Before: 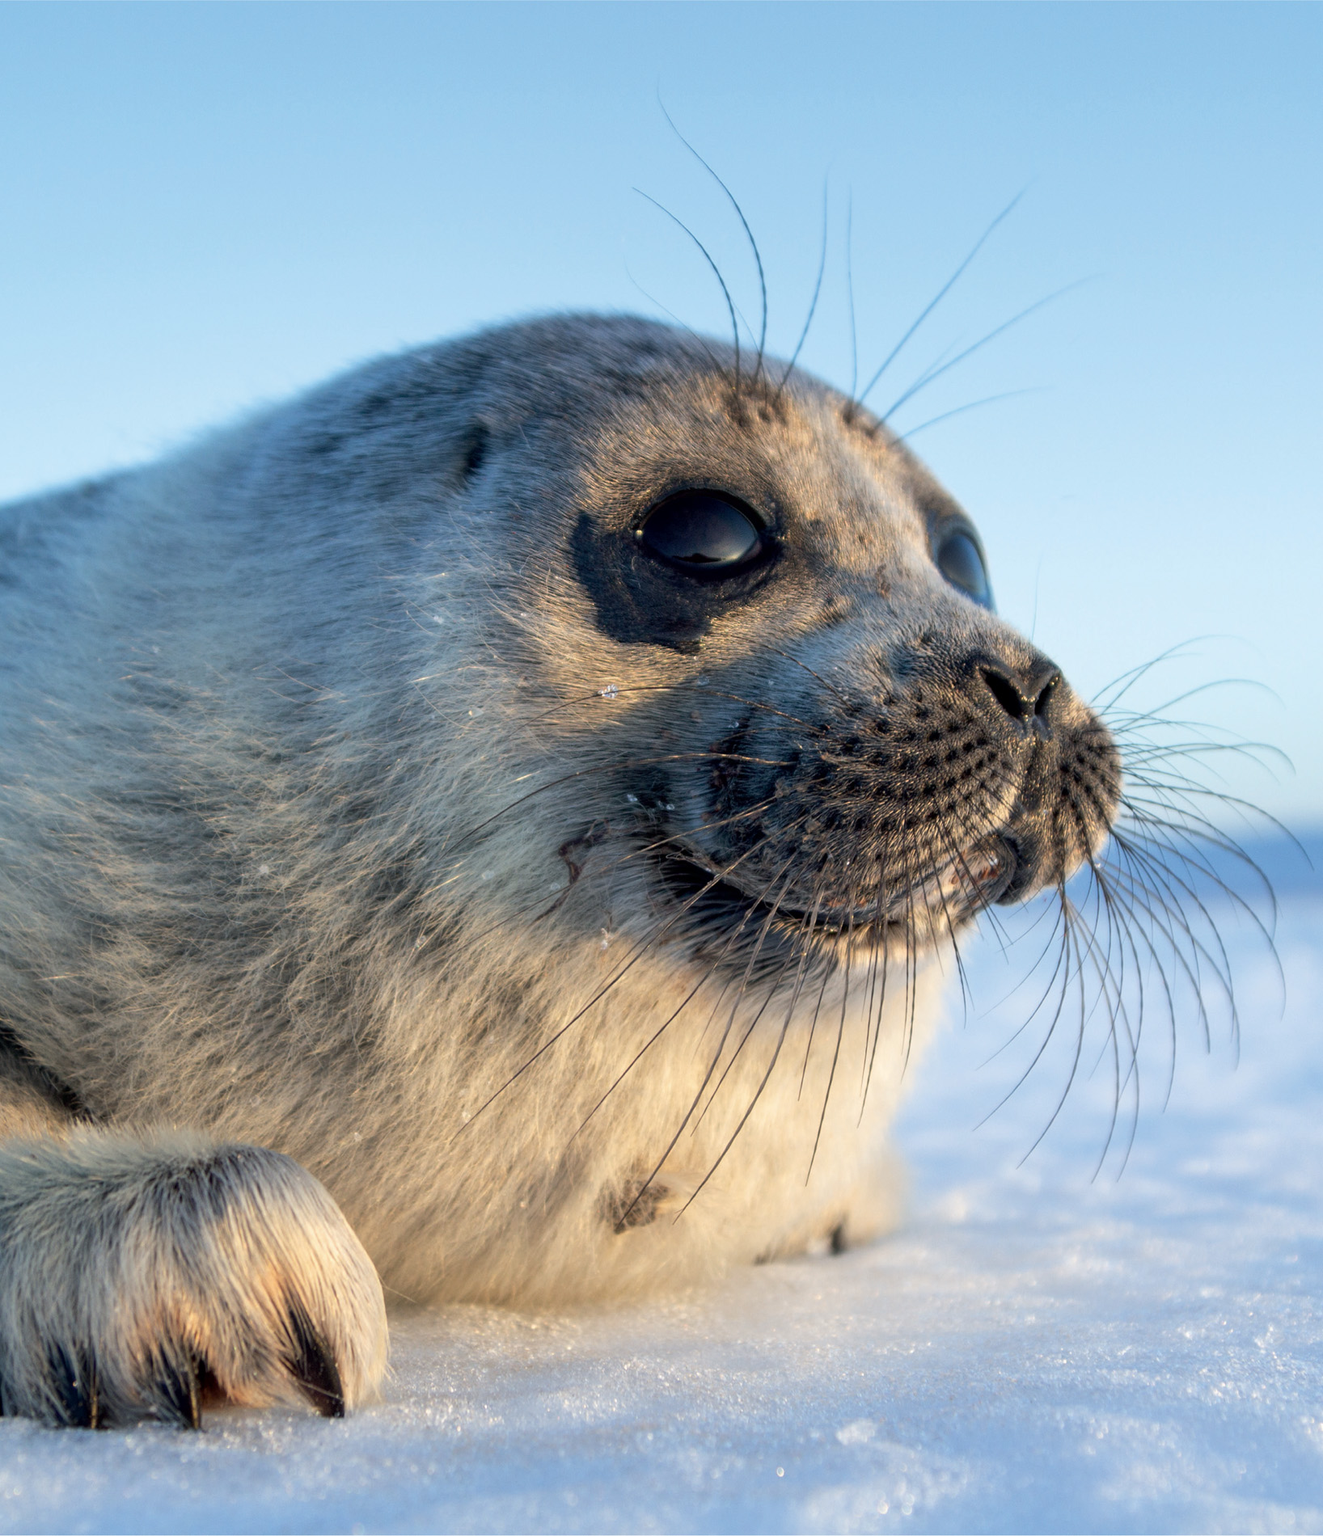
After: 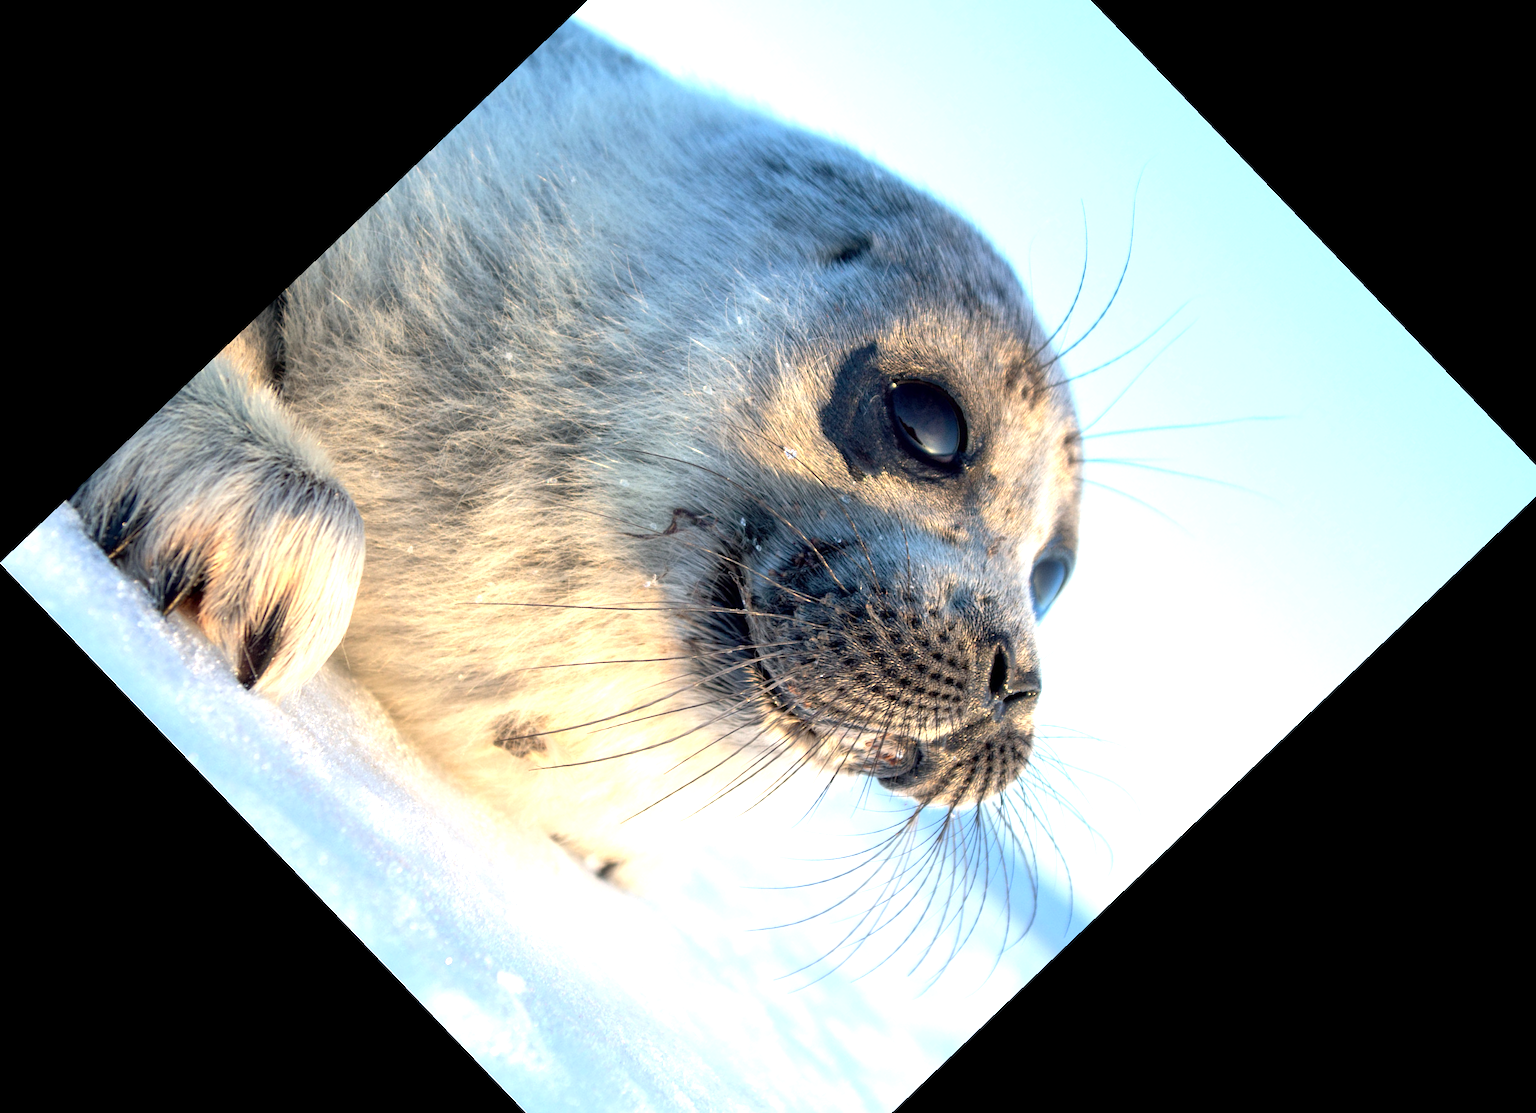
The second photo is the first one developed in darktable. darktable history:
exposure: exposure 1 EV, compensate highlight preservation false
crop and rotate: angle -46.26°, top 16.234%, right 0.912%, bottom 11.704%
